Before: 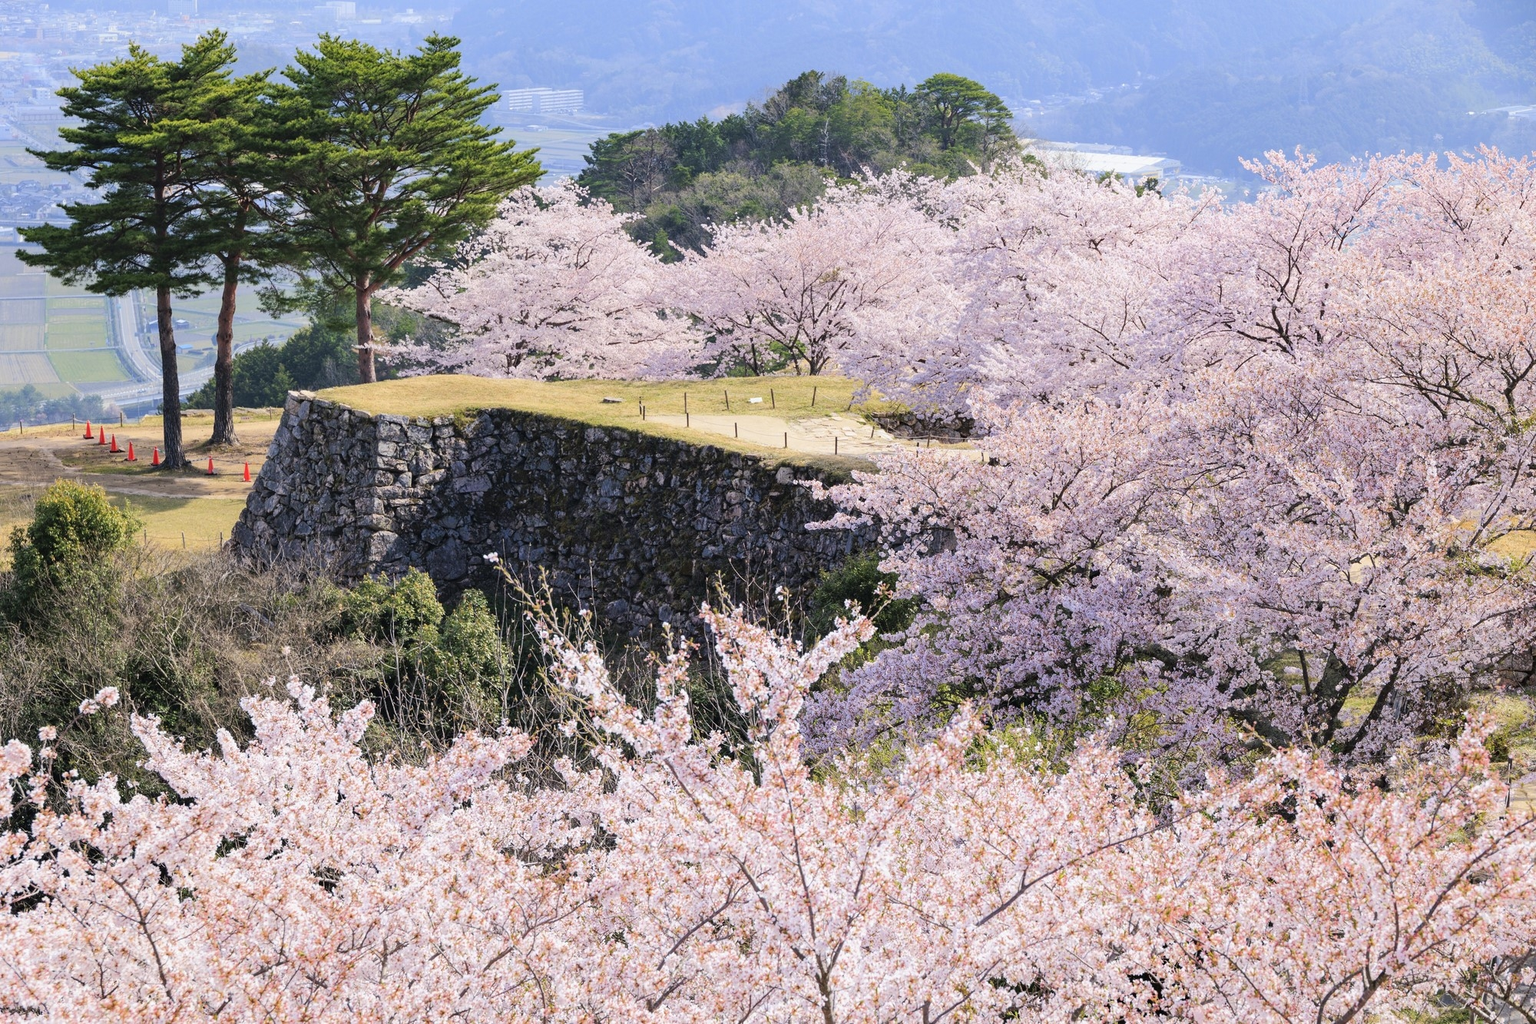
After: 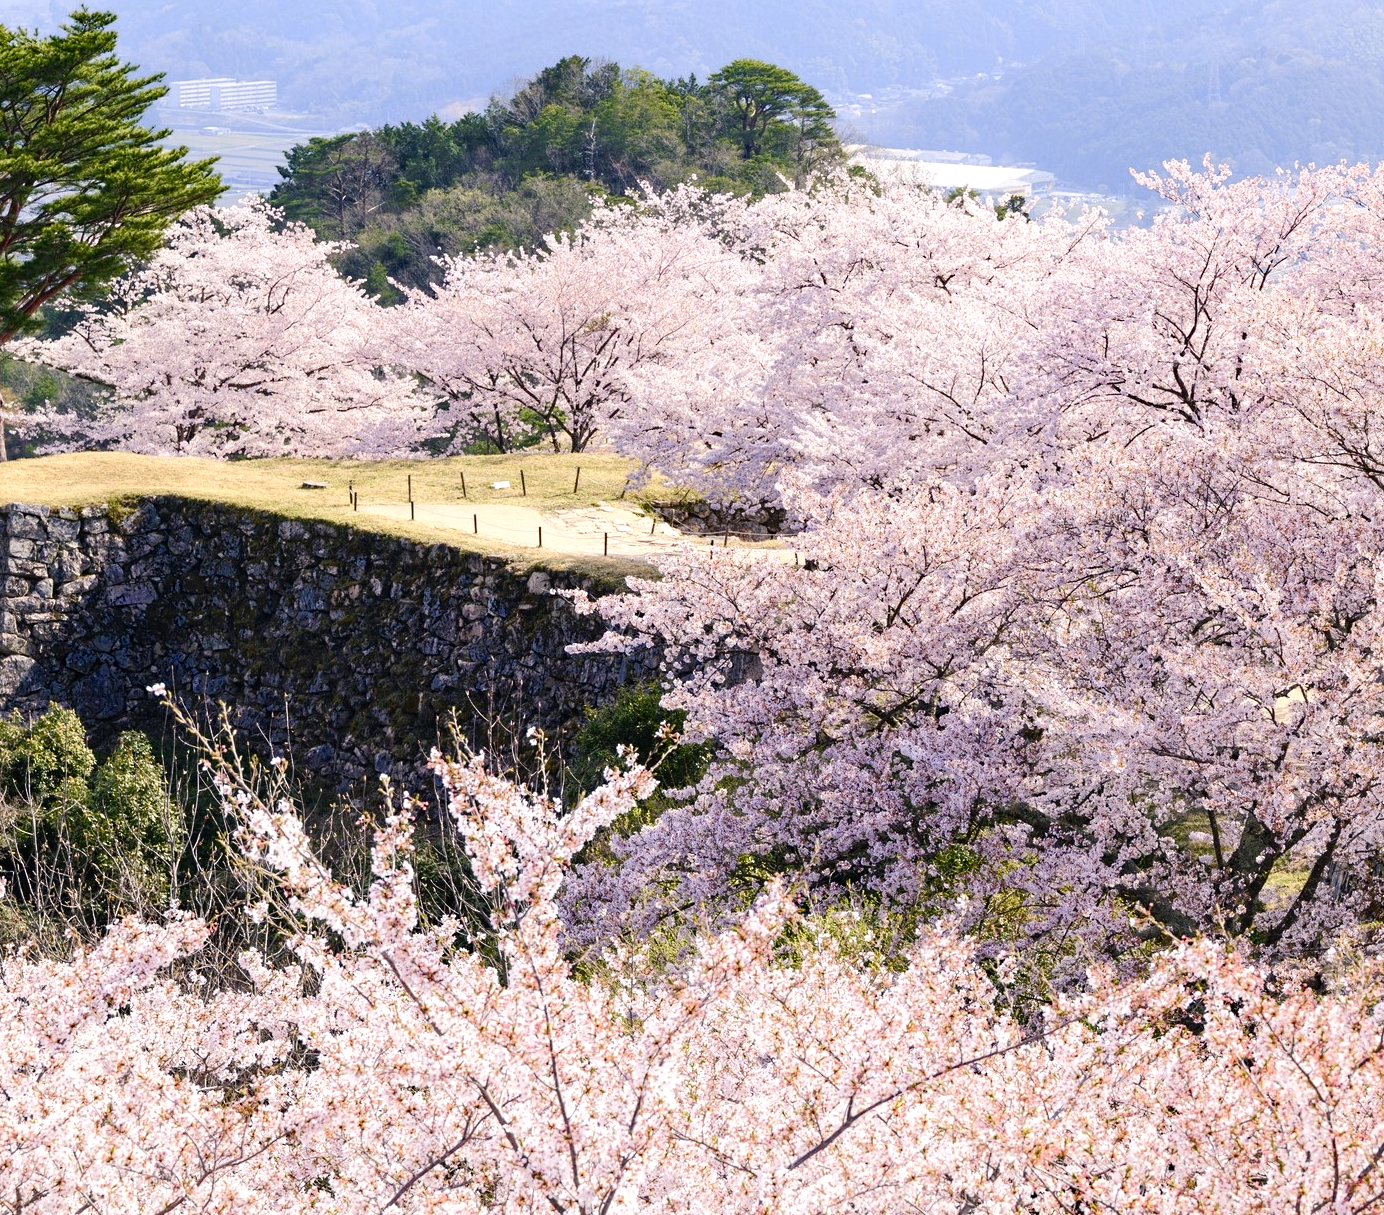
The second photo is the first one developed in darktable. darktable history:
crop and rotate: left 24.189%, top 2.701%, right 6.602%, bottom 6.091%
color balance rgb: highlights gain › chroma 1.714%, highlights gain › hue 55.22°, perceptual saturation grading › global saturation 25.517%, perceptual saturation grading › highlights -50.505%, perceptual saturation grading › shadows 30.362%, global vibrance 9.482%, contrast 15.279%, saturation formula JzAzBz (2021)
sharpen: radius 5.336, amount 0.312, threshold 26.523
